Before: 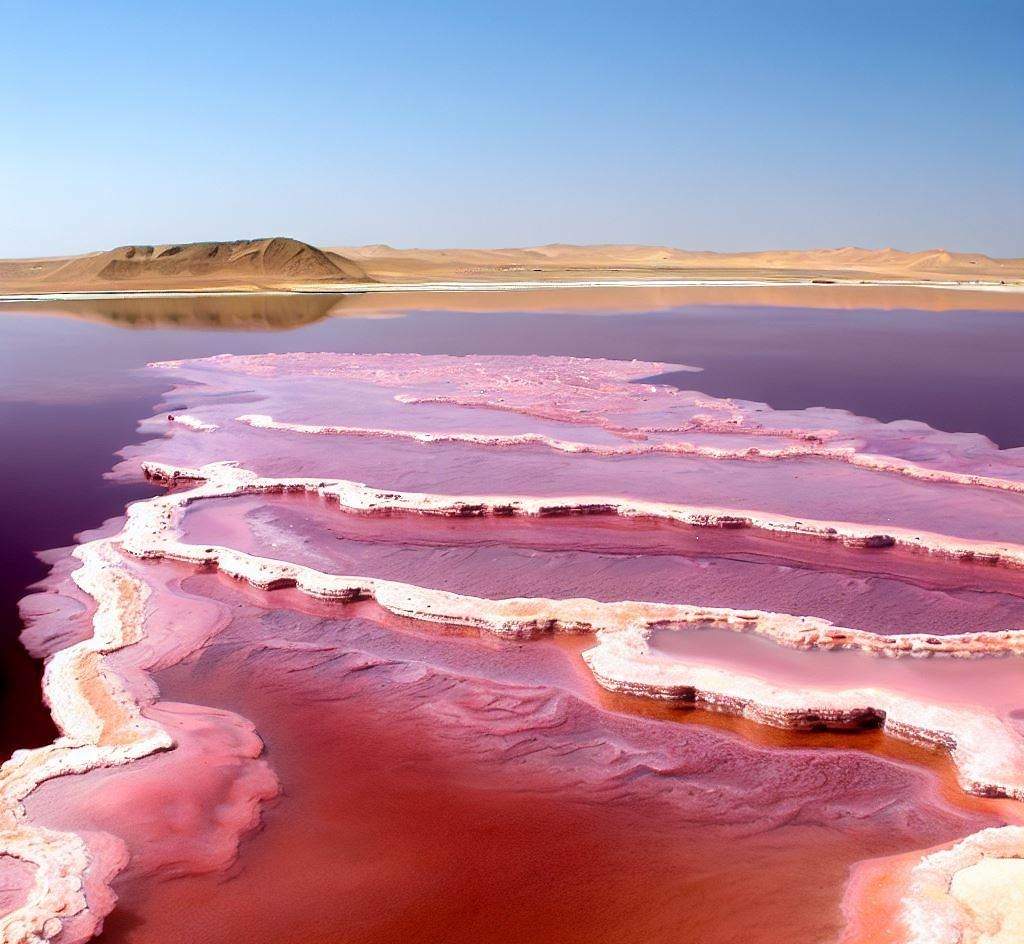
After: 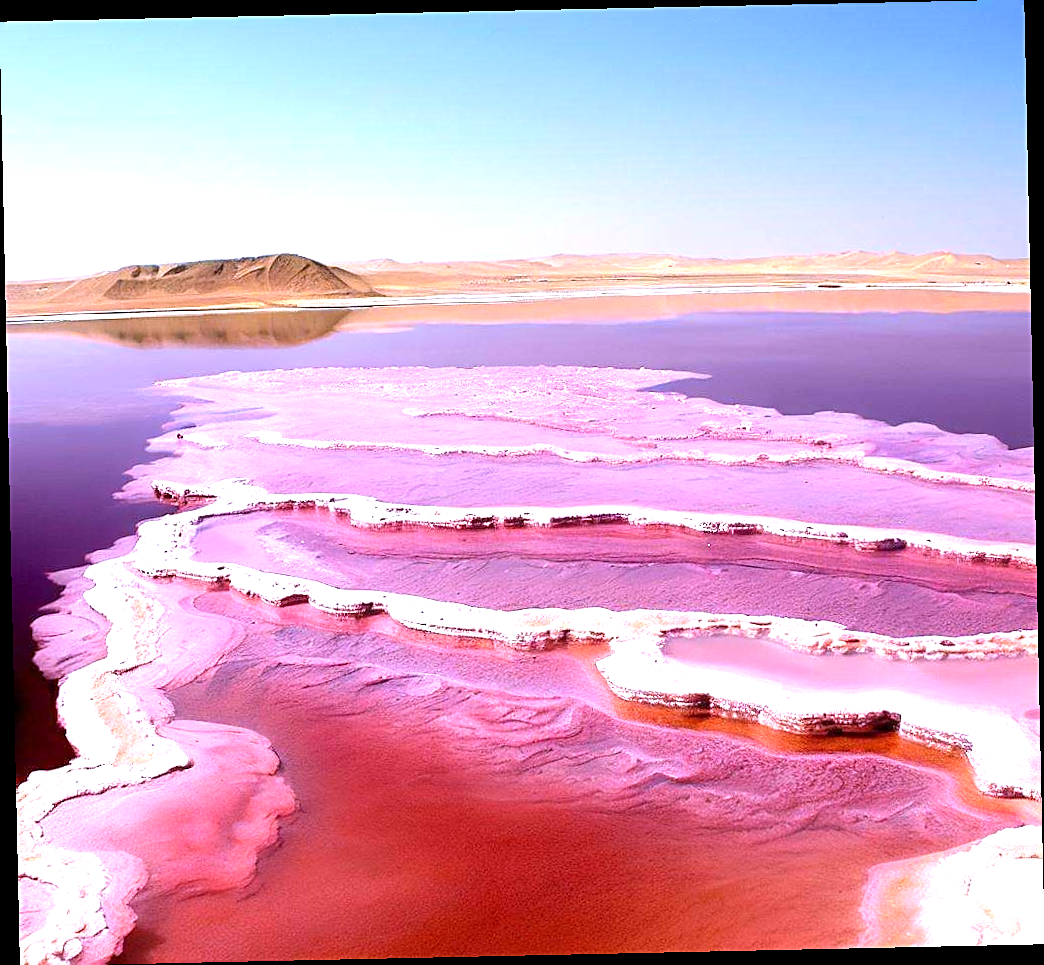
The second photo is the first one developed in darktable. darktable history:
white balance: red 1.042, blue 1.17
rotate and perspective: rotation -1.24°, automatic cropping off
exposure: exposure 0.7 EV, compensate highlight preservation false
sharpen: on, module defaults
